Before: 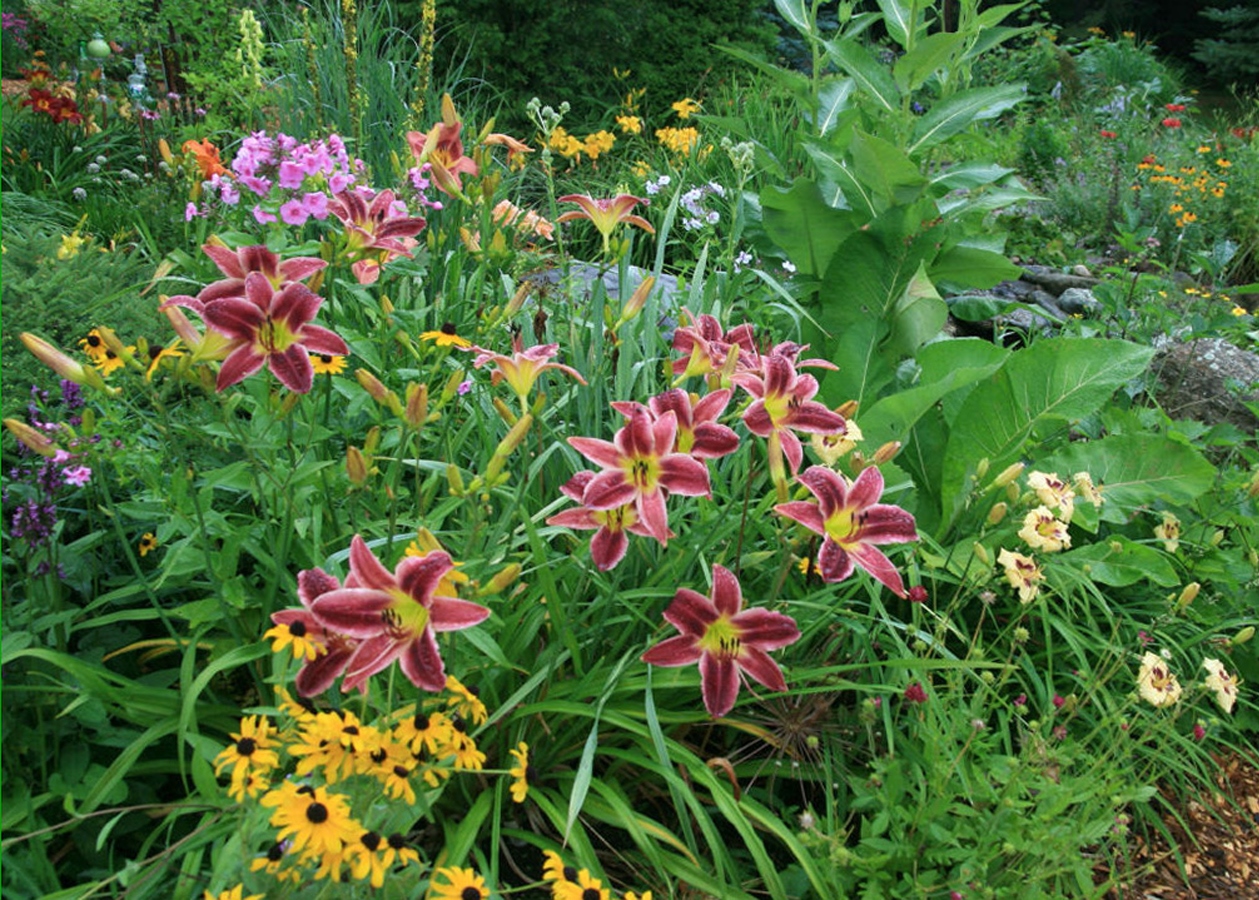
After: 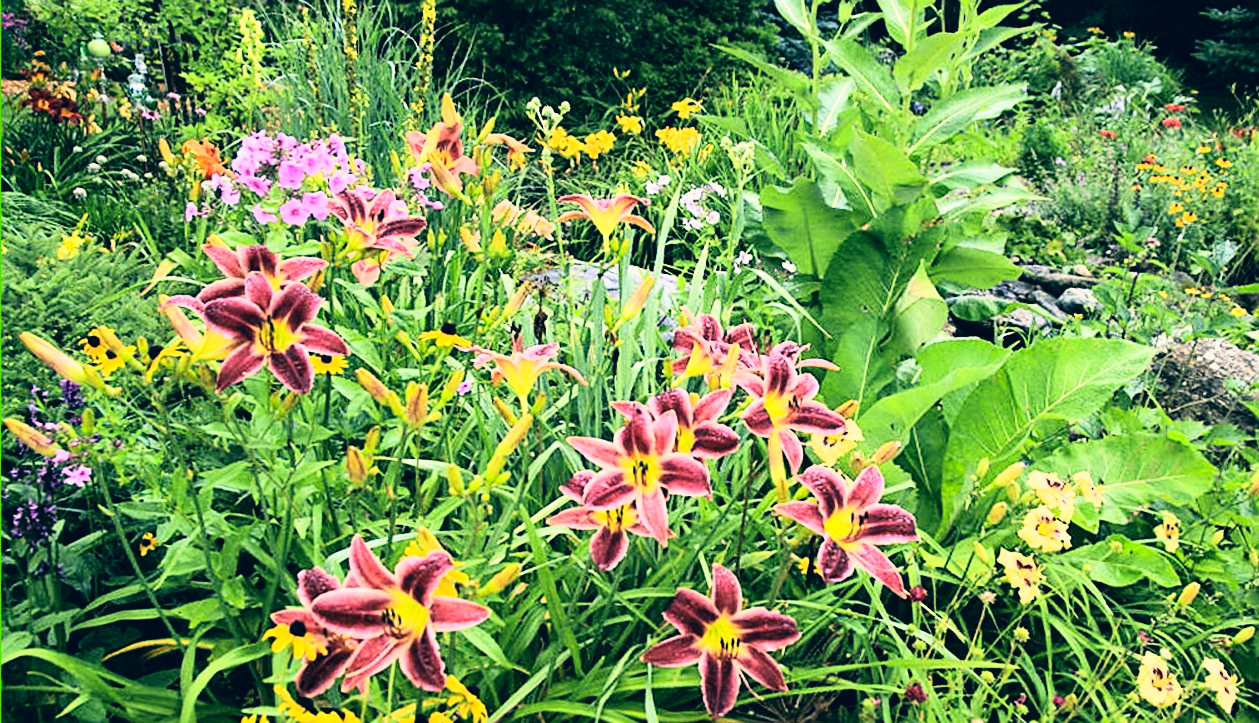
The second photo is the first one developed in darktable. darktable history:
shadows and highlights: shadows 29.32, highlights -29.32, low approximation 0.01, soften with gaussian
rgb curve: curves: ch0 [(0, 0) (0.21, 0.15) (0.24, 0.21) (0.5, 0.75) (0.75, 0.96) (0.89, 0.99) (1, 1)]; ch1 [(0, 0.02) (0.21, 0.13) (0.25, 0.2) (0.5, 0.67) (0.75, 0.9) (0.89, 0.97) (1, 1)]; ch2 [(0, 0.02) (0.21, 0.13) (0.25, 0.2) (0.5, 0.67) (0.75, 0.9) (0.89, 0.97) (1, 1)], compensate middle gray true
color correction: highlights a* 10.32, highlights b* 14.66, shadows a* -9.59, shadows b* -15.02
crop: bottom 19.644%
sharpen: on, module defaults
